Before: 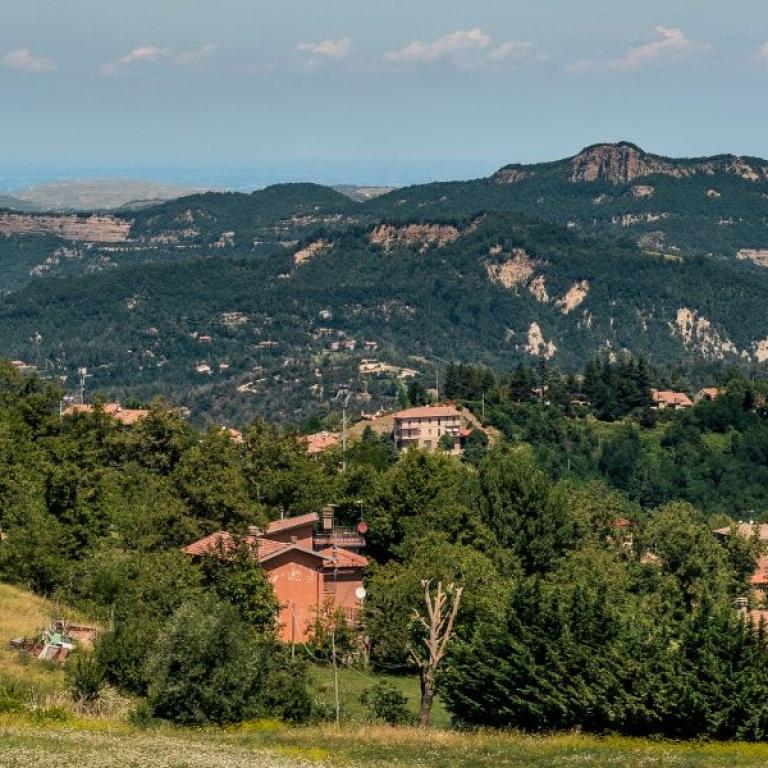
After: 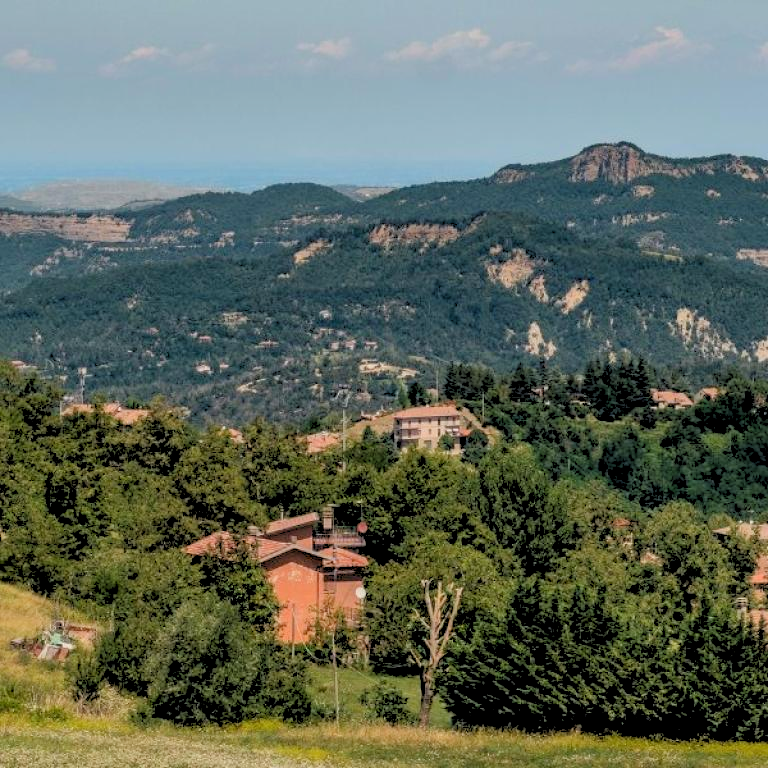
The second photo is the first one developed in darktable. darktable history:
tone equalizer: on, module defaults
rgb levels: preserve colors sum RGB, levels [[0.038, 0.433, 0.934], [0, 0.5, 1], [0, 0.5, 1]]
